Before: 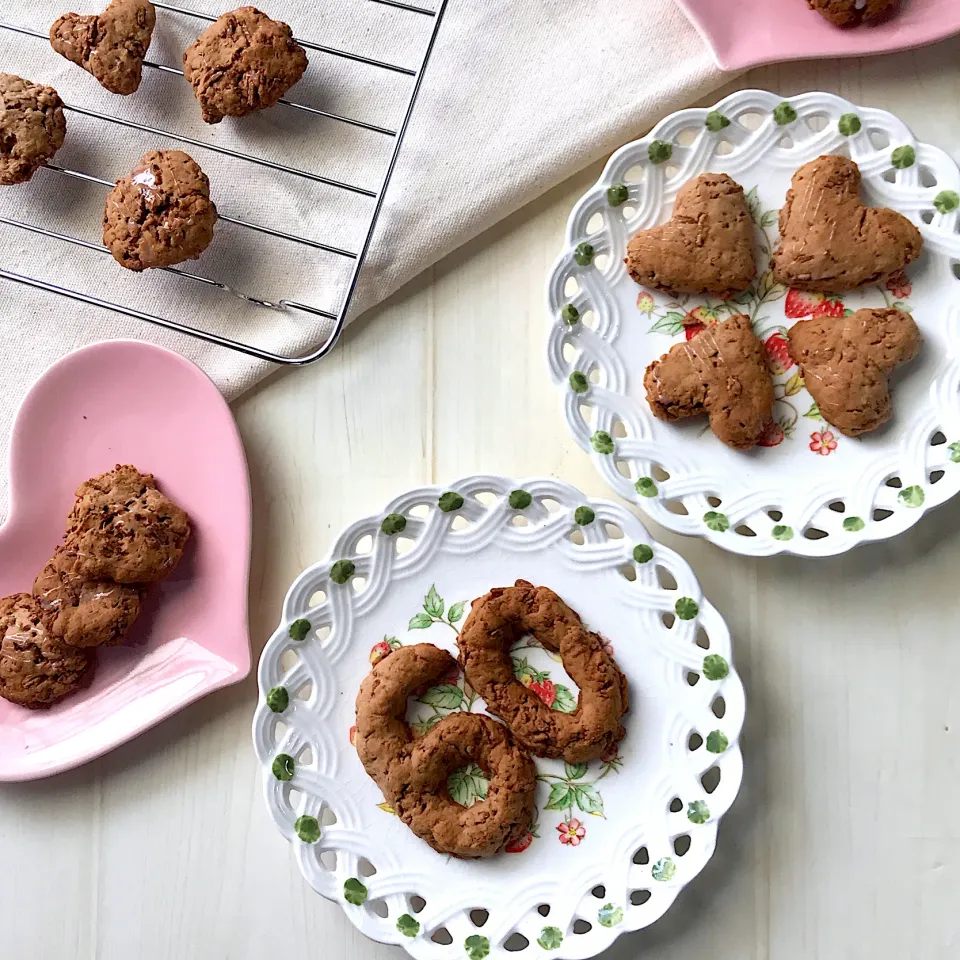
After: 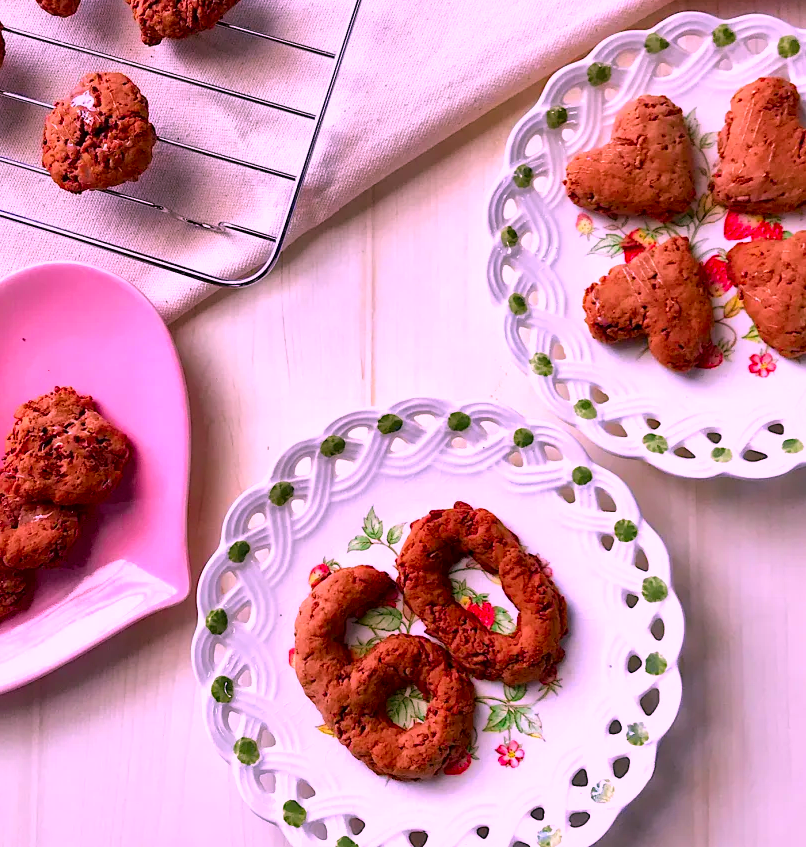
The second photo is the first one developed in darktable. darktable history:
exposure: compensate highlight preservation false
crop: left 6.446%, top 8.188%, right 9.538%, bottom 3.548%
local contrast: mode bilateral grid, contrast 20, coarseness 50, detail 120%, midtone range 0.2
color correction: highlights a* 19.5, highlights b* -11.53, saturation 1.69
